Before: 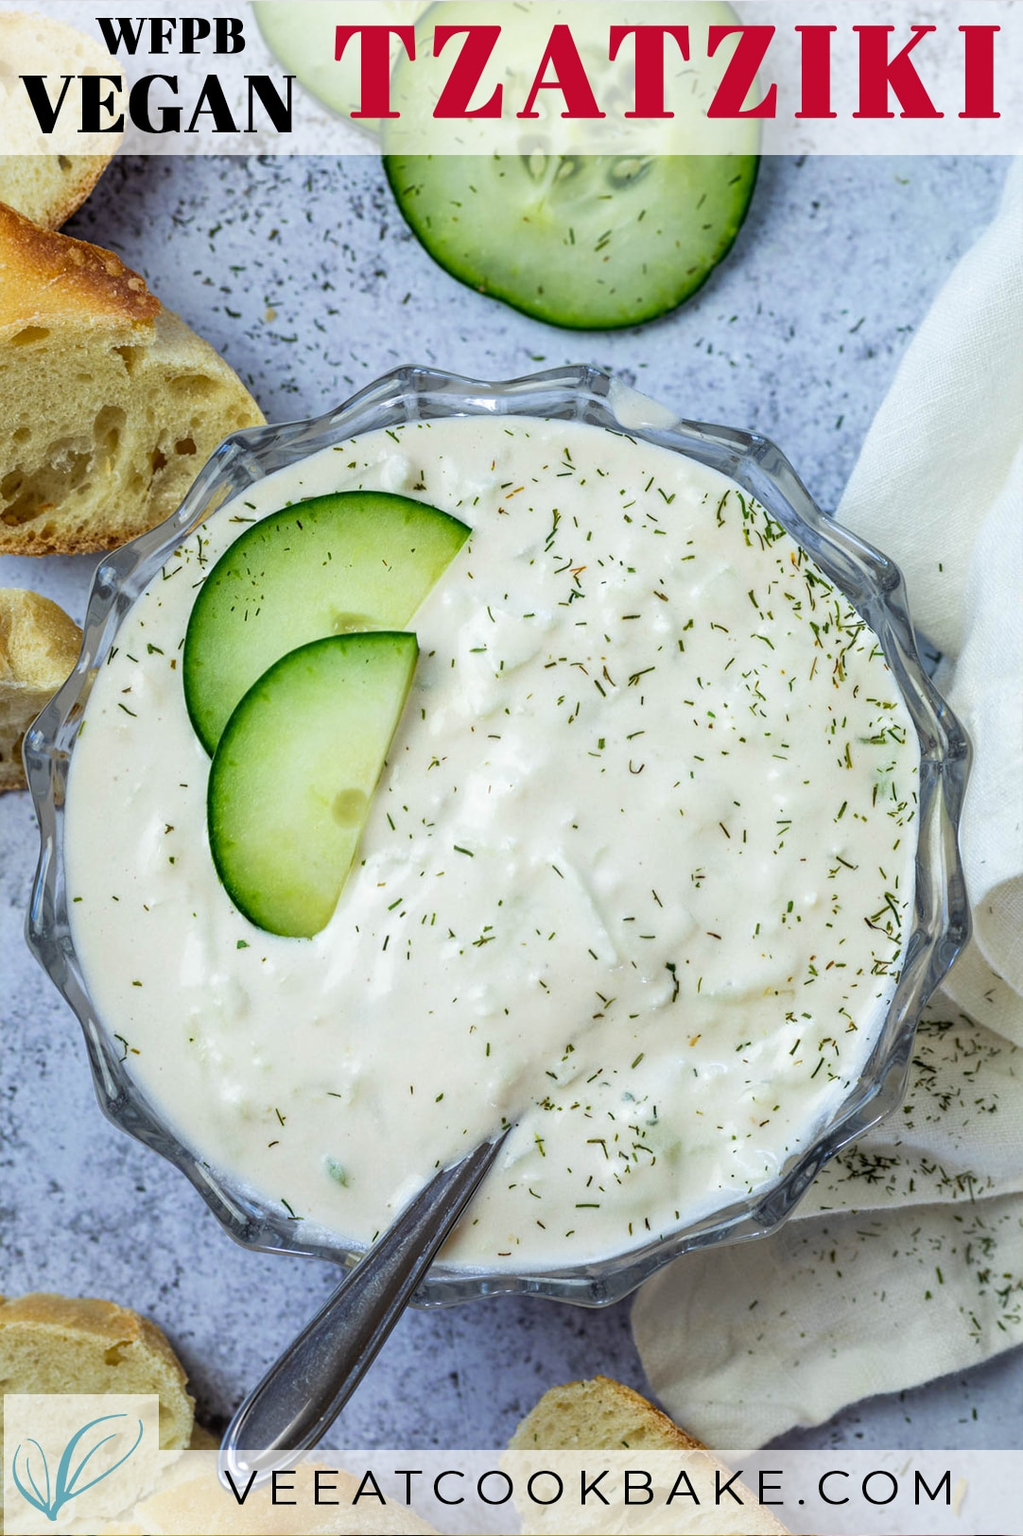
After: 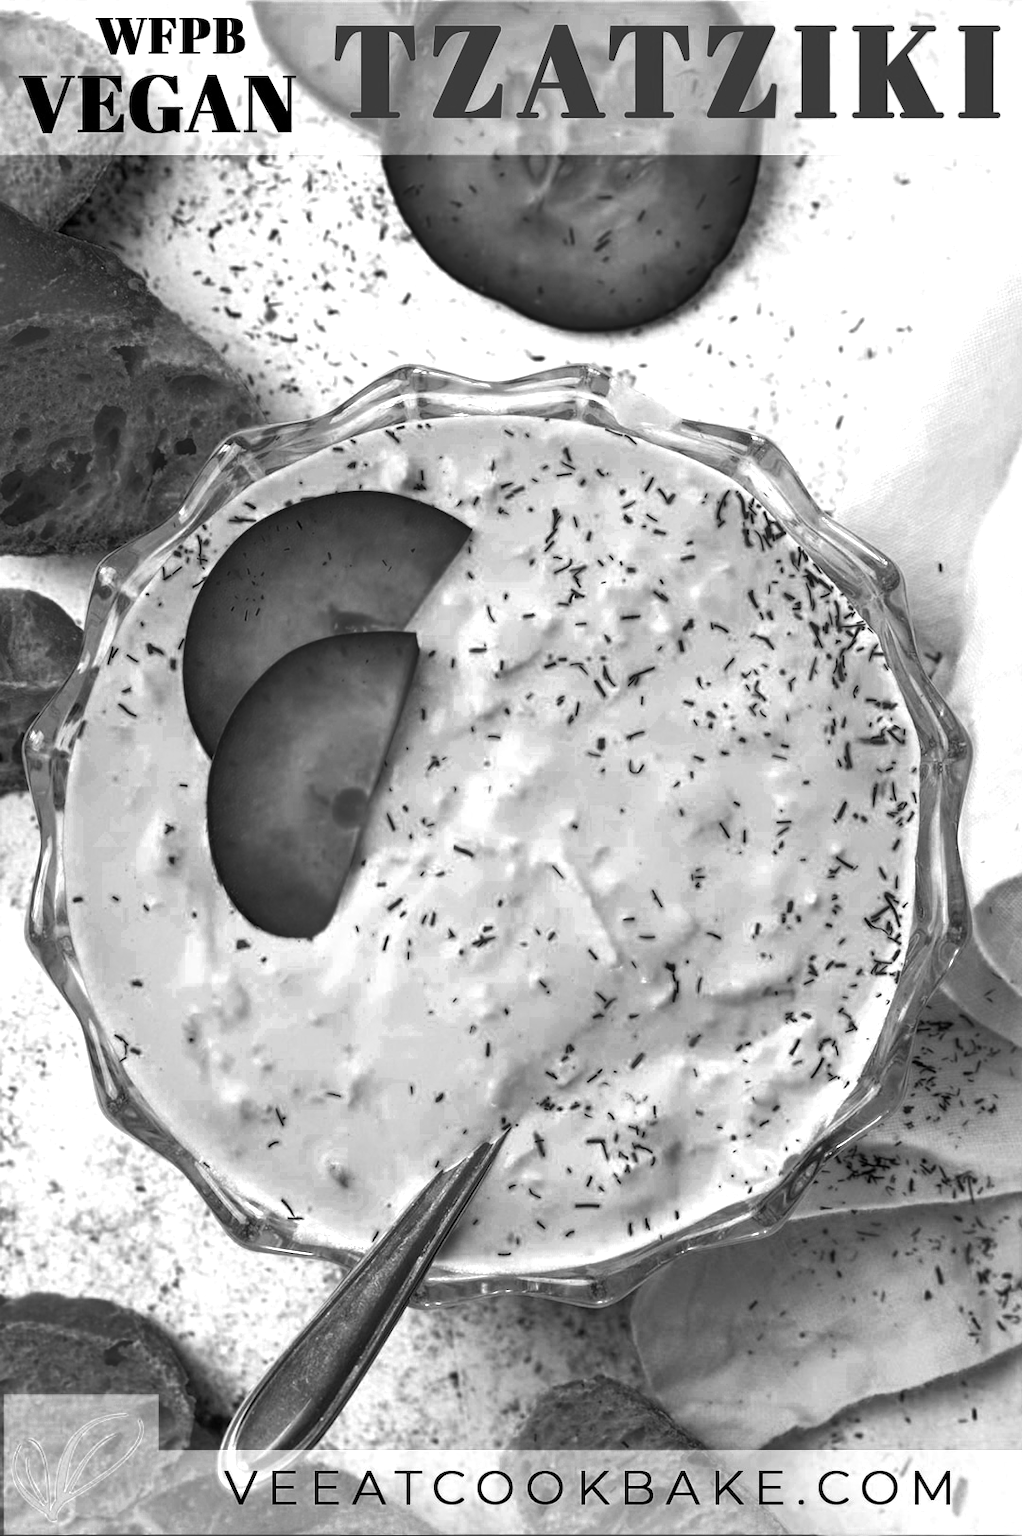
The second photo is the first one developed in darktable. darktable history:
exposure: exposure 0.161 EV, compensate highlight preservation false
color zones: curves: ch0 [(0.287, 0.048) (0.493, 0.484) (0.737, 0.816)]; ch1 [(0, 0) (0.143, 0) (0.286, 0) (0.429, 0) (0.571, 0) (0.714, 0) (0.857, 0)]
contrast brightness saturation: brightness -0.02, saturation 0.35
